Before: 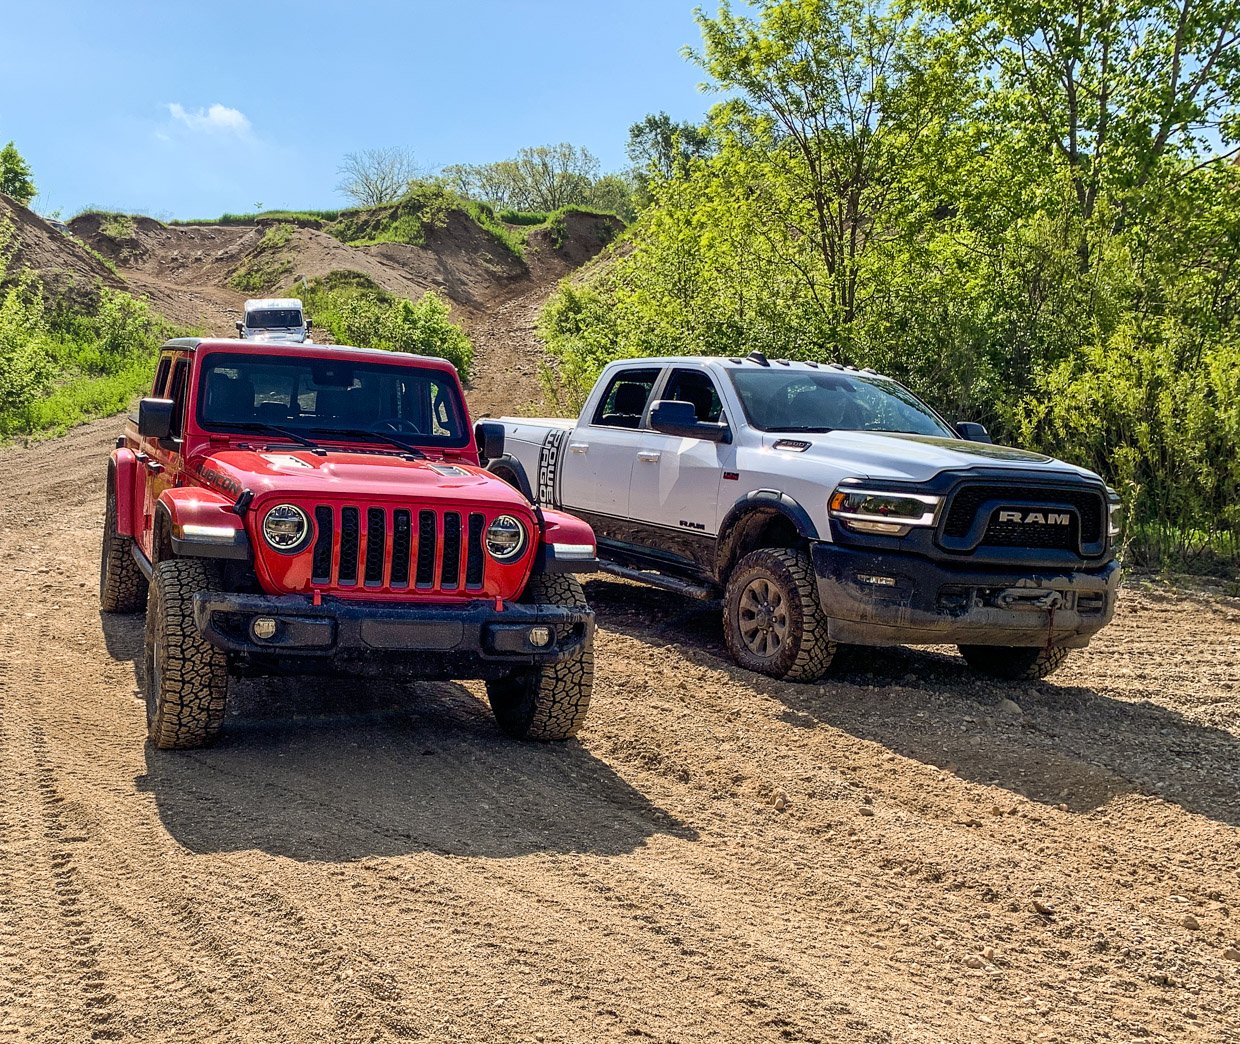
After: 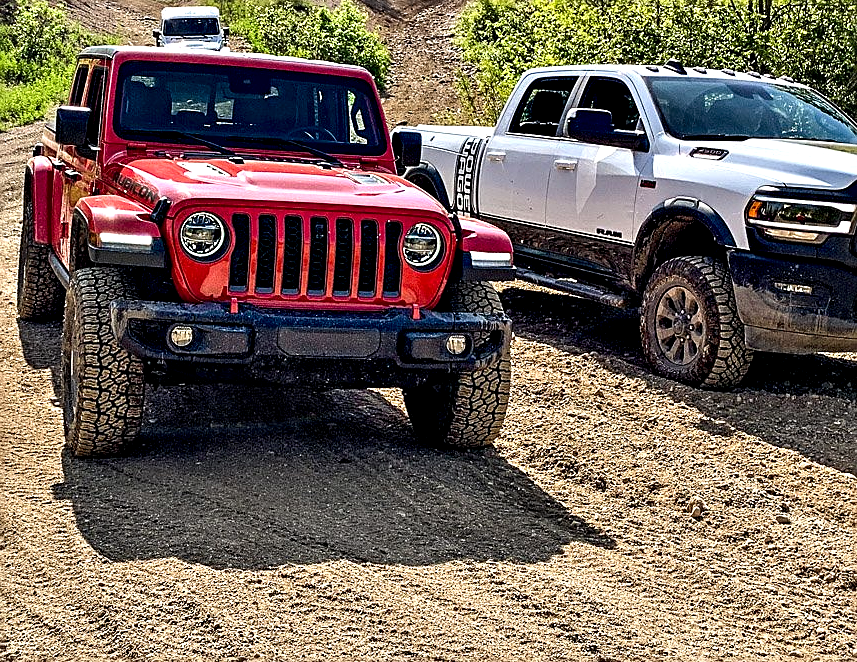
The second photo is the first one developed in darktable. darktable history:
contrast equalizer: y [[0.6 ×6], [0.55 ×6], [0 ×6], [0 ×6], [0 ×6]]
crop: left 6.749%, top 27.972%, right 24.062%, bottom 8.559%
sharpen: on, module defaults
